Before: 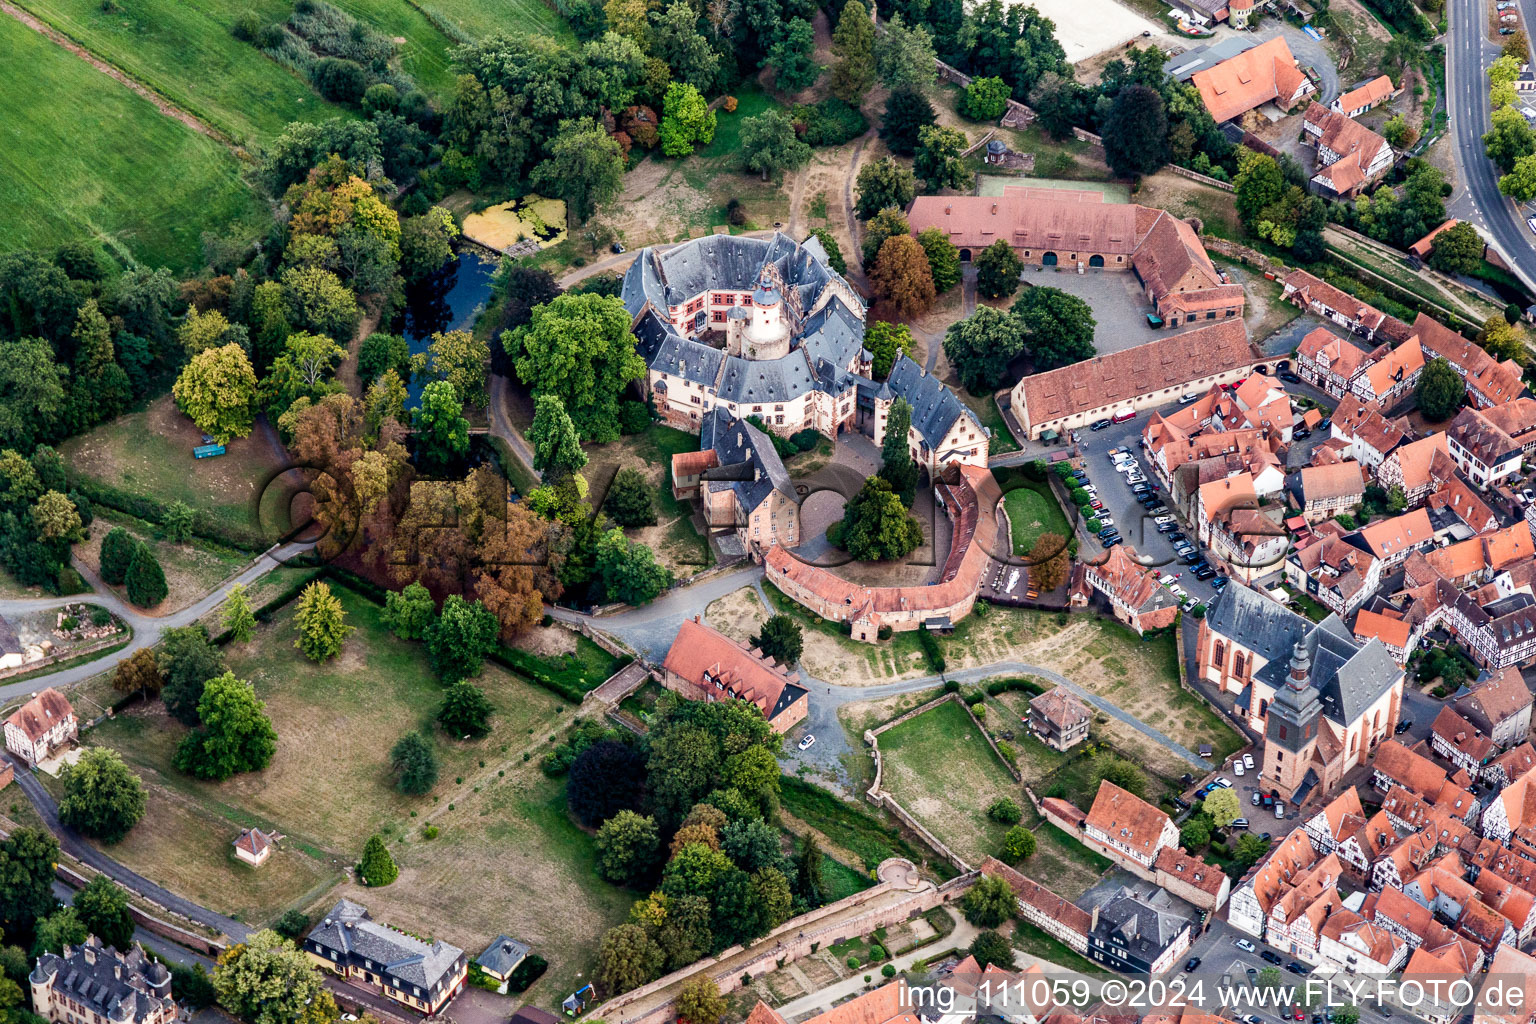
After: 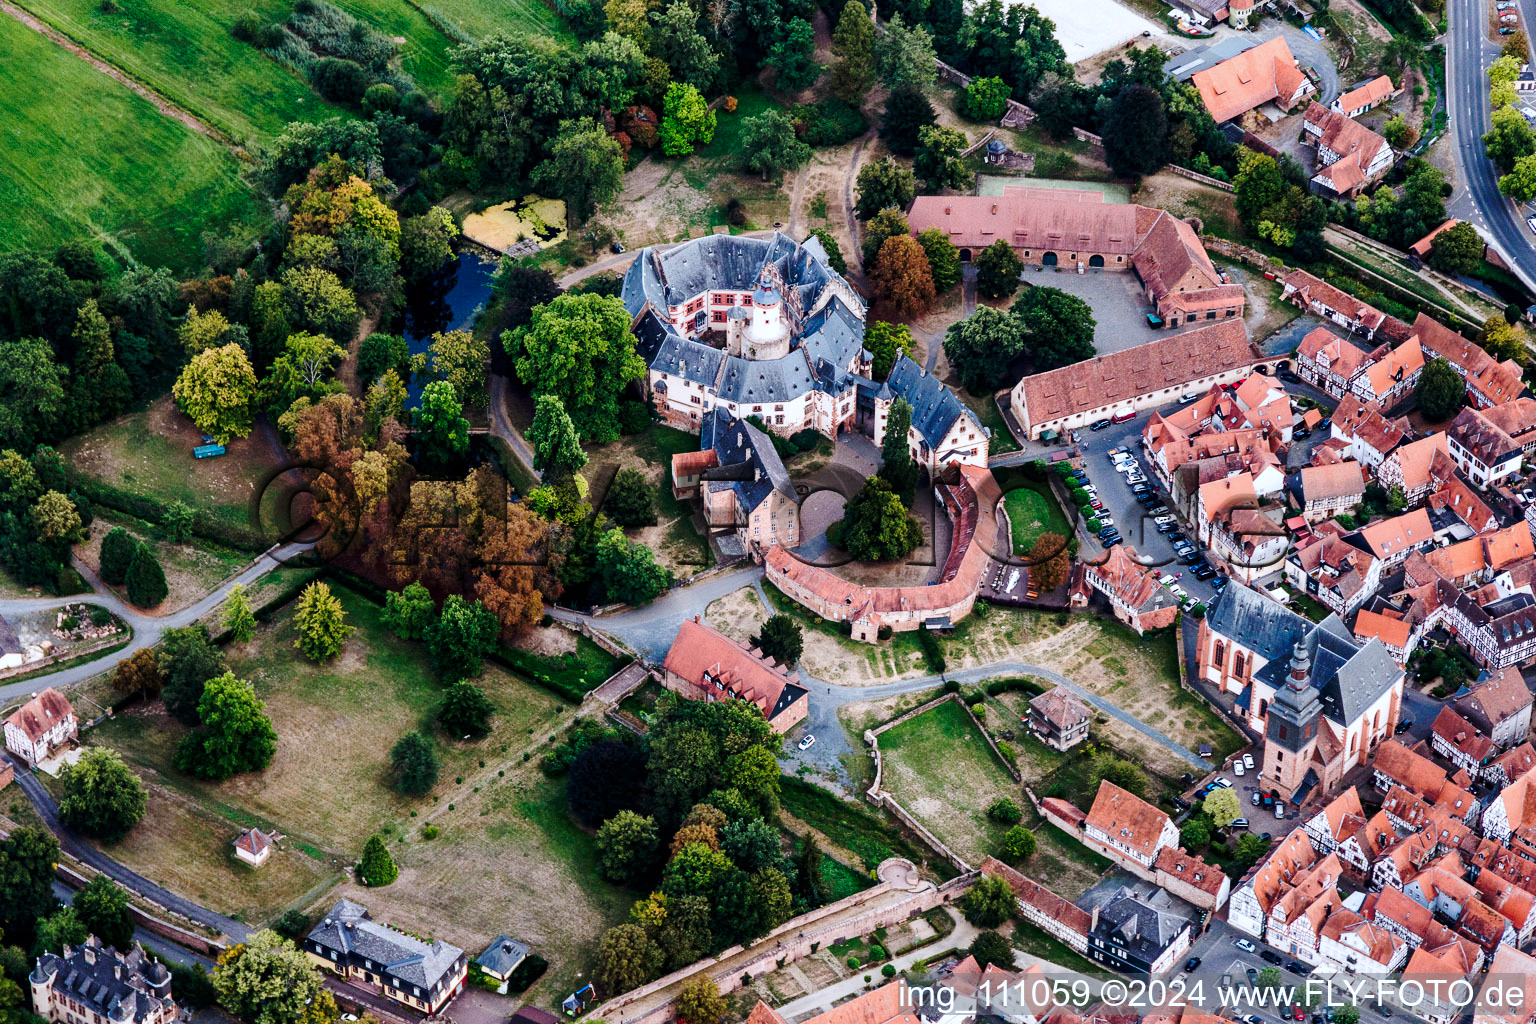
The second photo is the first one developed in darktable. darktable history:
base curve: curves: ch0 [(0, 0) (0.073, 0.04) (0.157, 0.139) (0.492, 0.492) (0.758, 0.758) (1, 1)], preserve colors none
color correction: highlights a* -0.76, highlights b* -9.33
